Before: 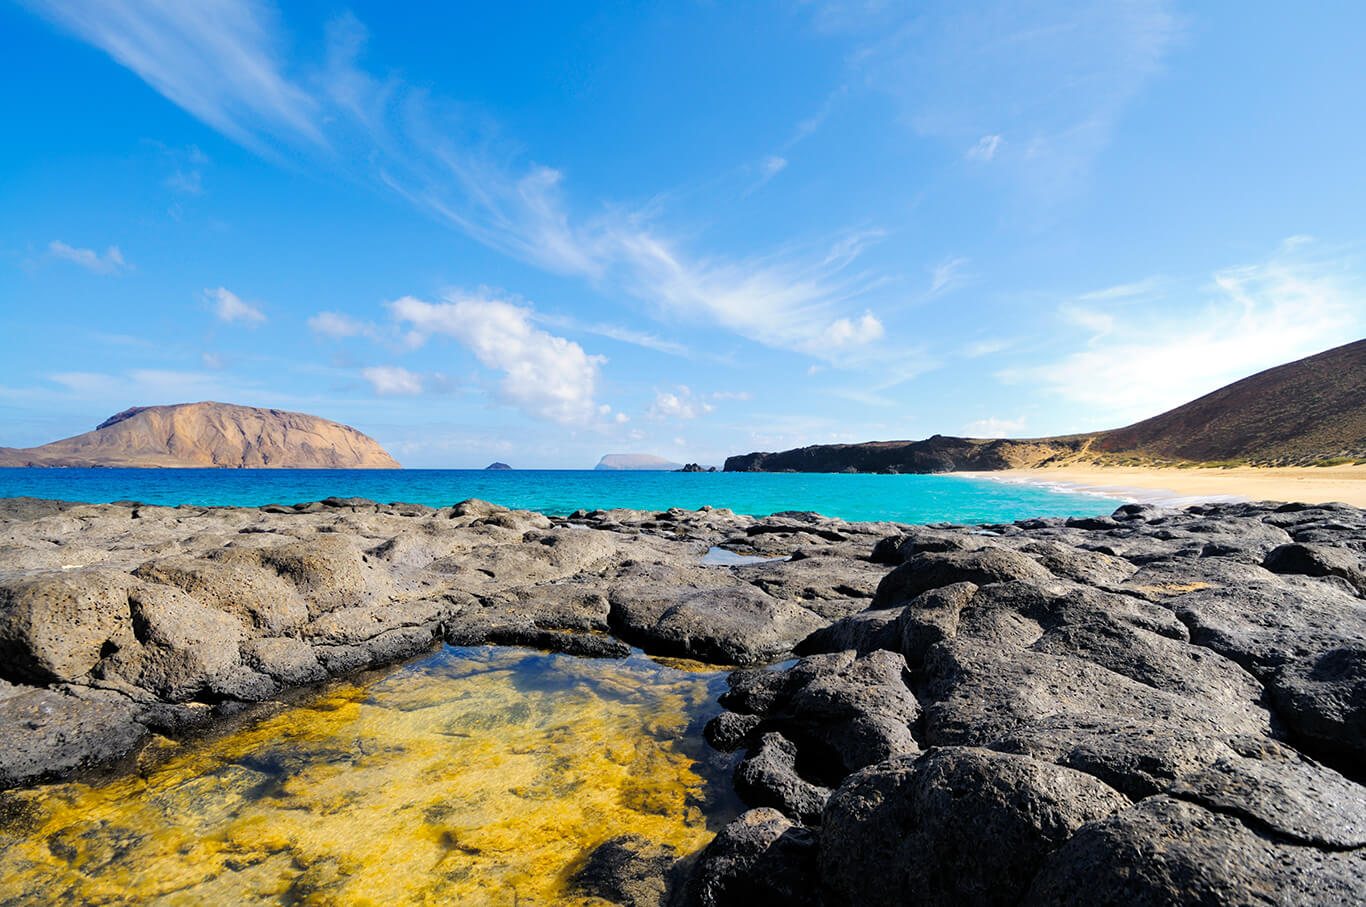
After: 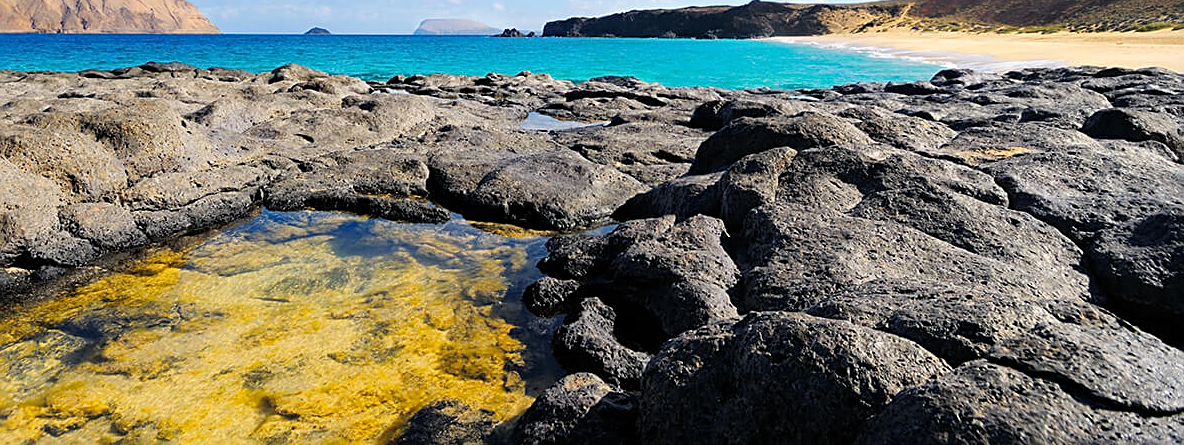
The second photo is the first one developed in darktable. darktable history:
sharpen: on, module defaults
crop and rotate: left 13.295%, top 47.964%, bottom 2.885%
